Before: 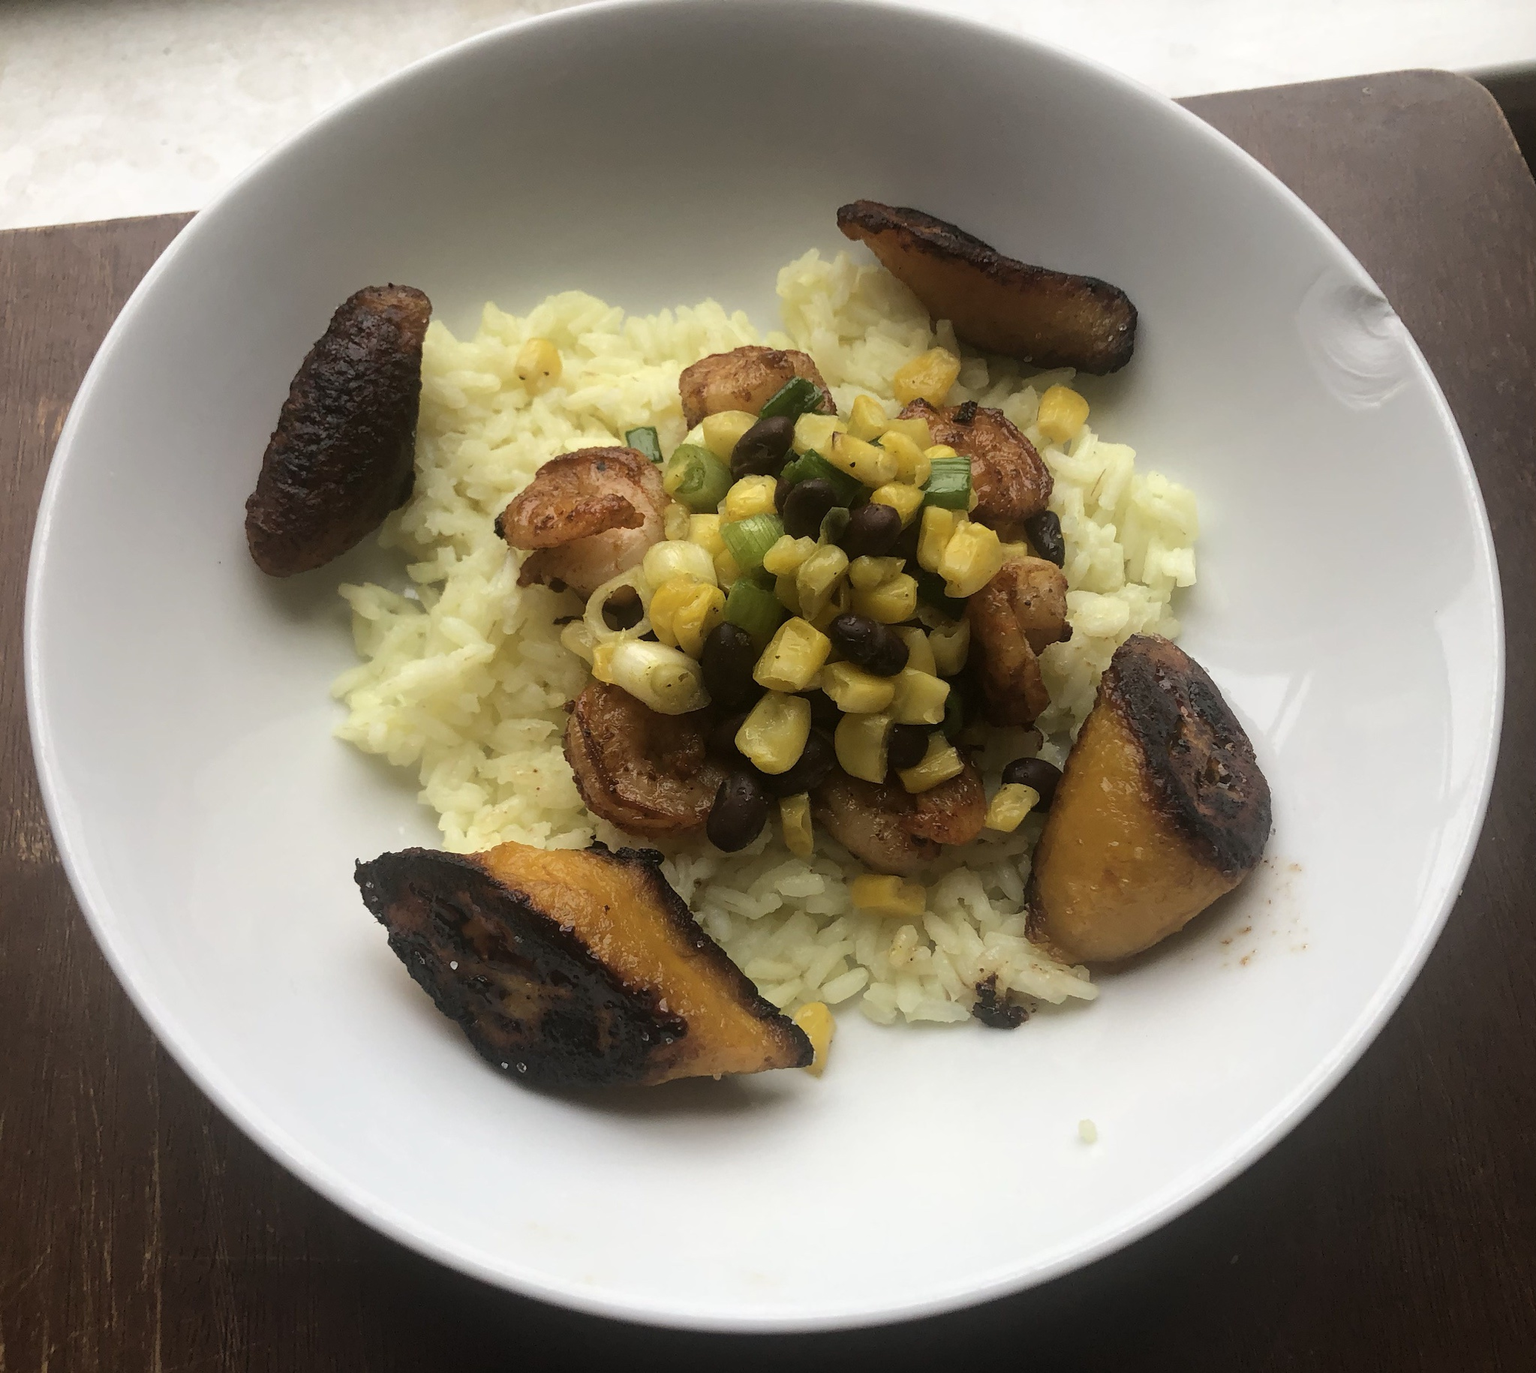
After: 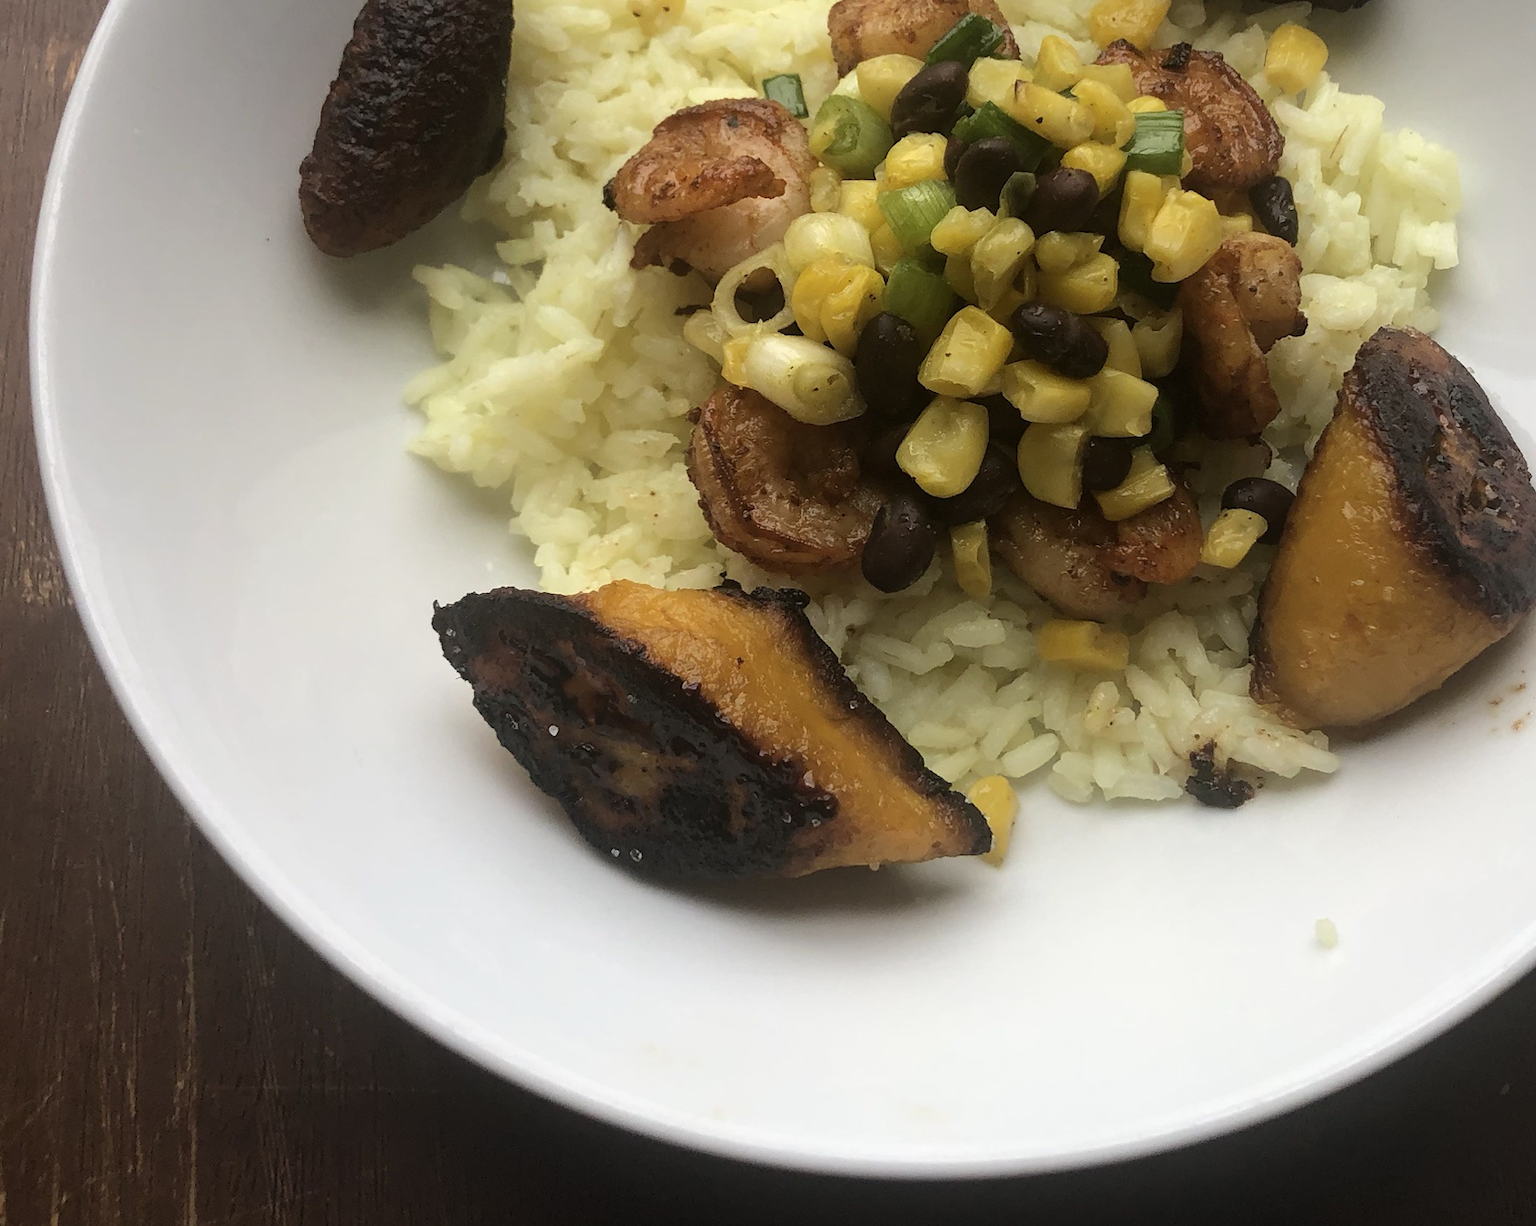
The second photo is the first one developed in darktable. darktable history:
crop: top 26.714%, right 17.945%
